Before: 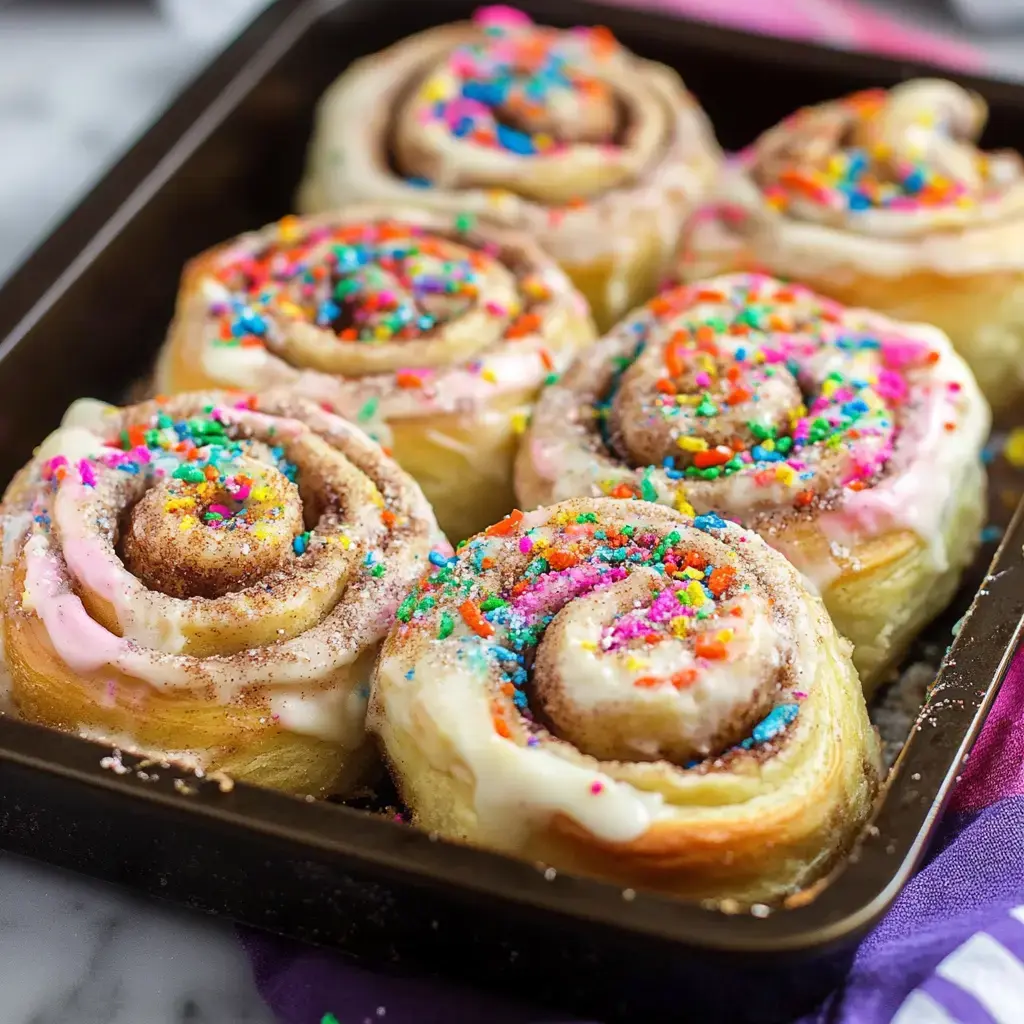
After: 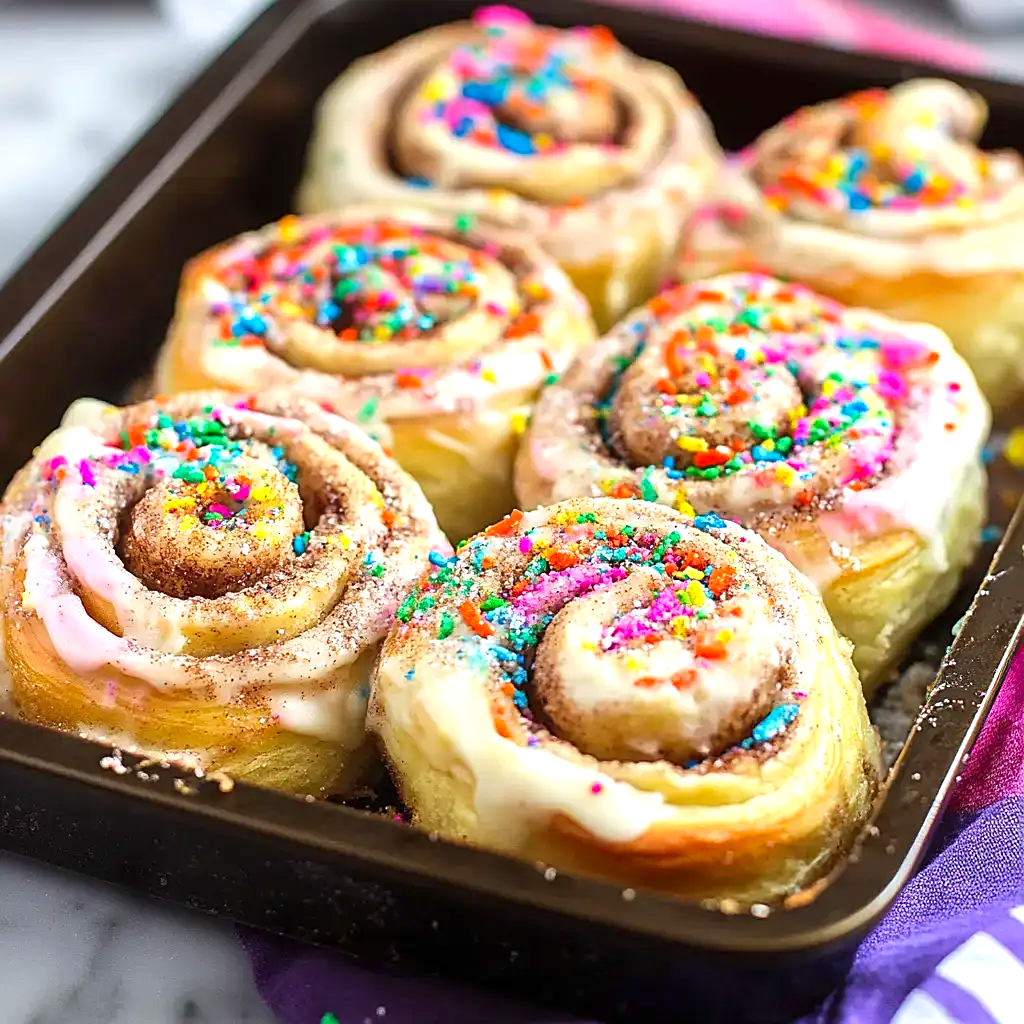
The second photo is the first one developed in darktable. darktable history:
color contrast: green-magenta contrast 1.1, blue-yellow contrast 1.1, unbound 0
exposure: black level correction 0, exposure 0.5 EV, compensate exposure bias true, compensate highlight preservation false
sharpen: on, module defaults
